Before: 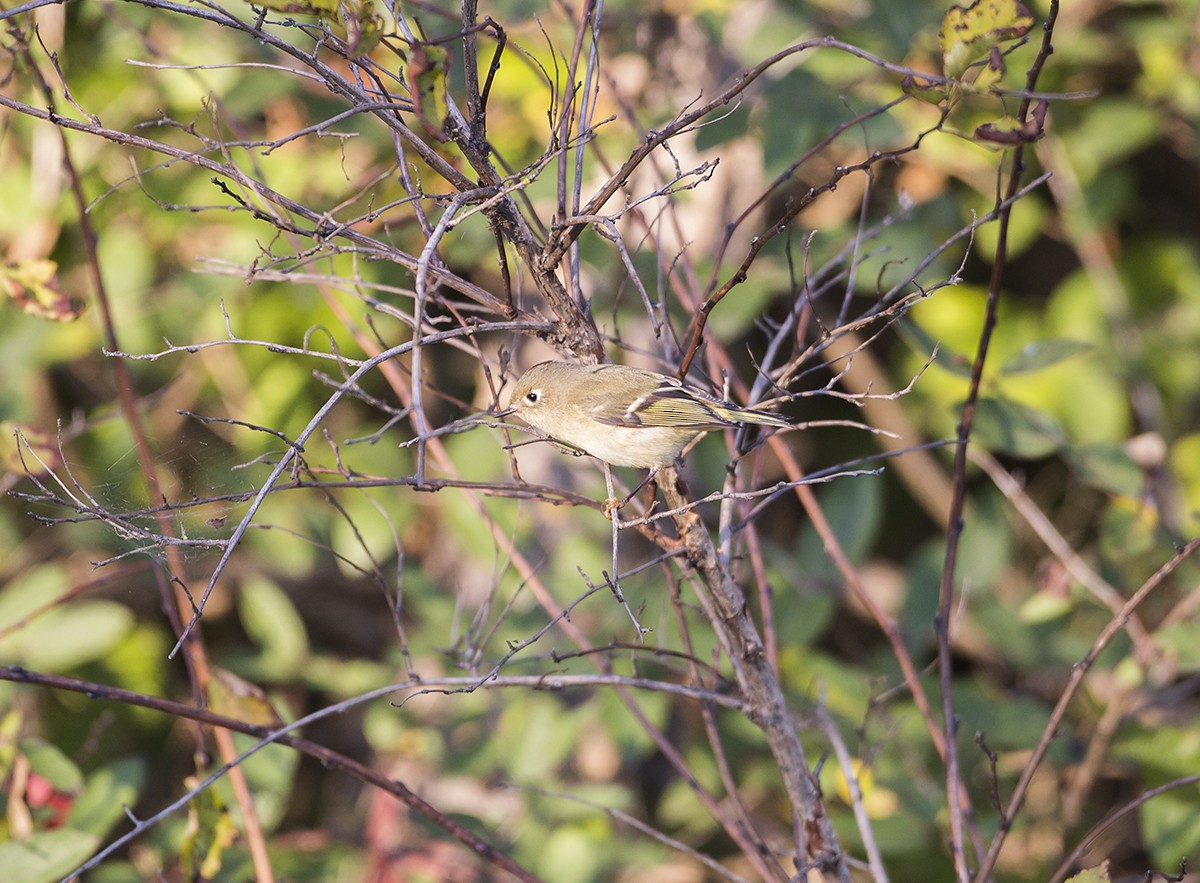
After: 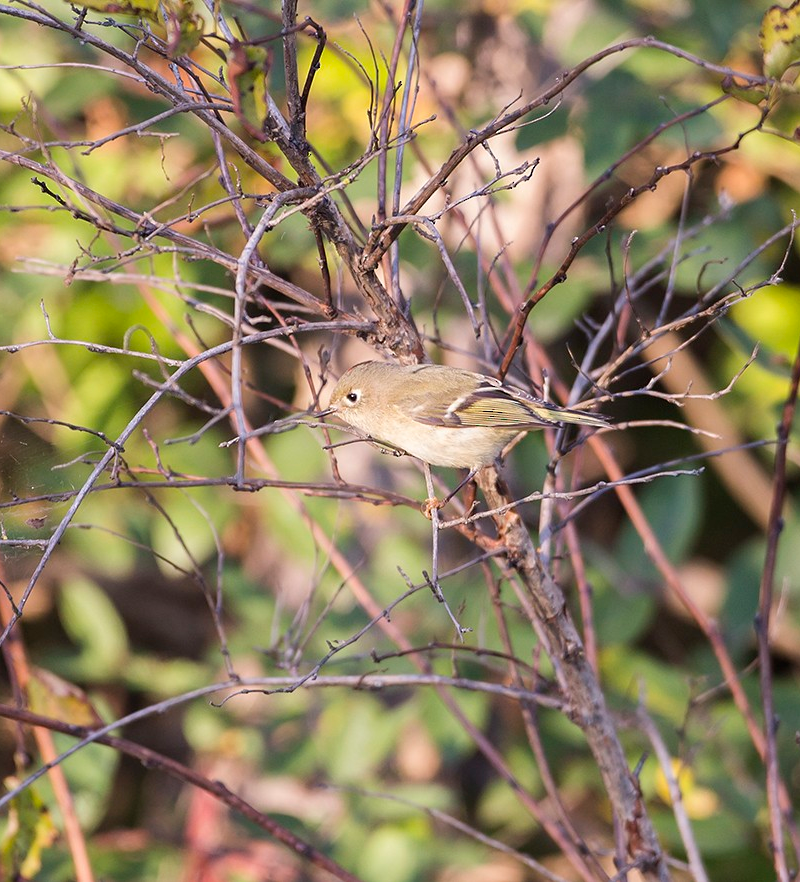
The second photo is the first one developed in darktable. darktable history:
crop and rotate: left 15.043%, right 18.26%
